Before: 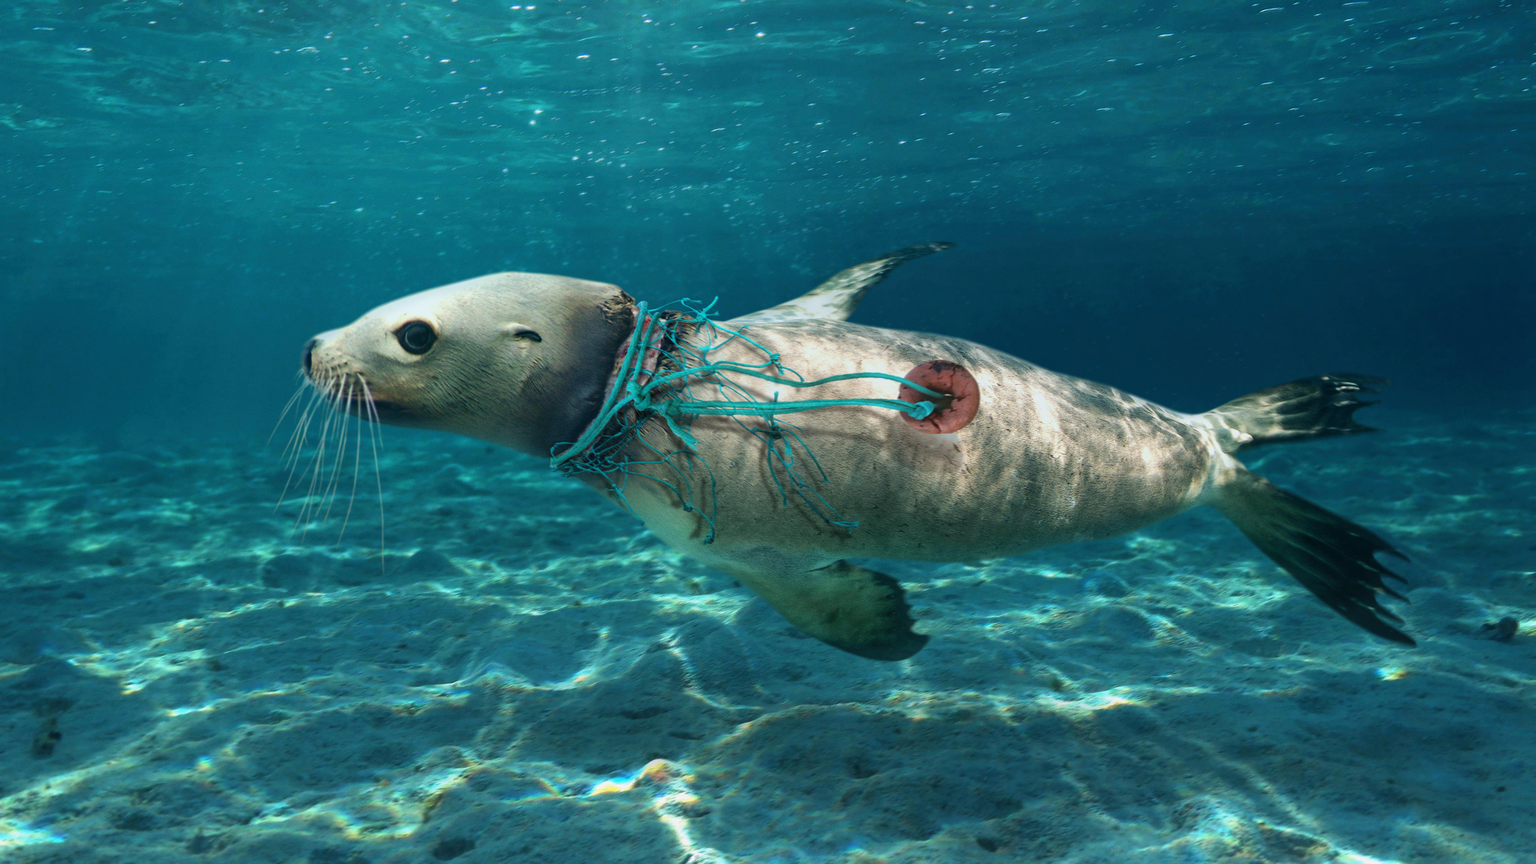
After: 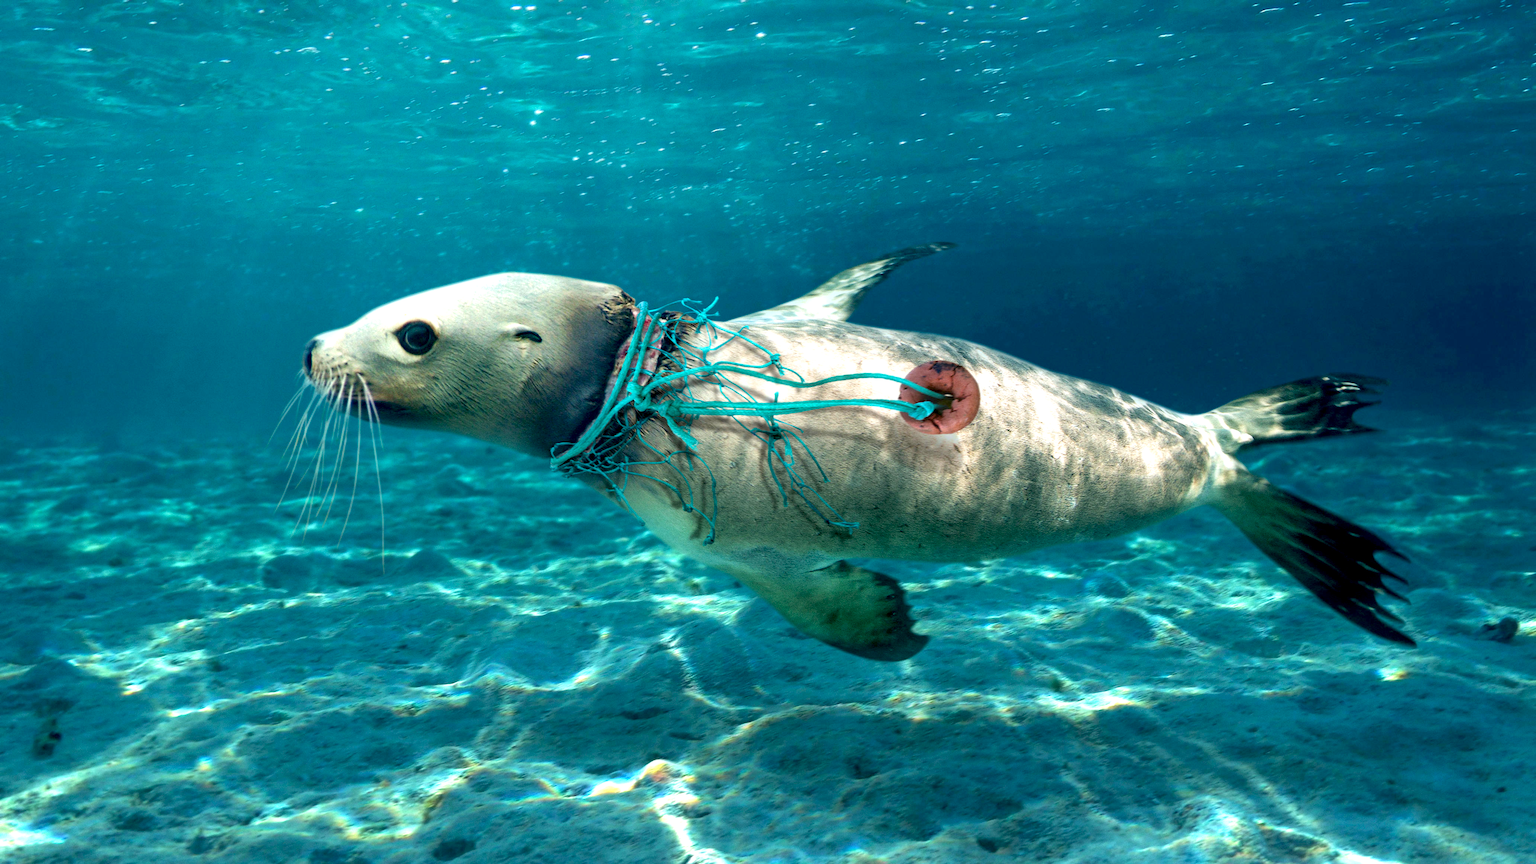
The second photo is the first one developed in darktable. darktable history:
velvia: strength 6.68%
exposure: black level correction 0.012, exposure 0.699 EV, compensate highlight preservation false
